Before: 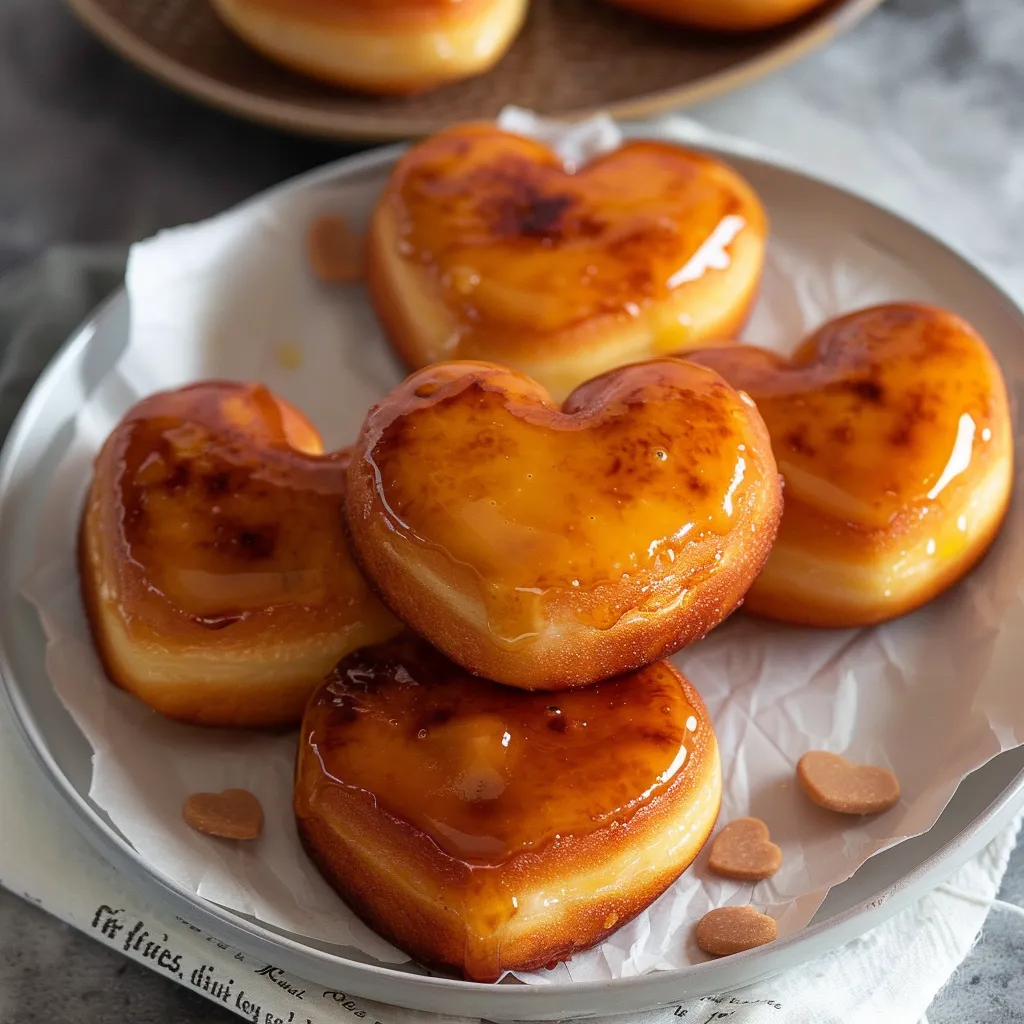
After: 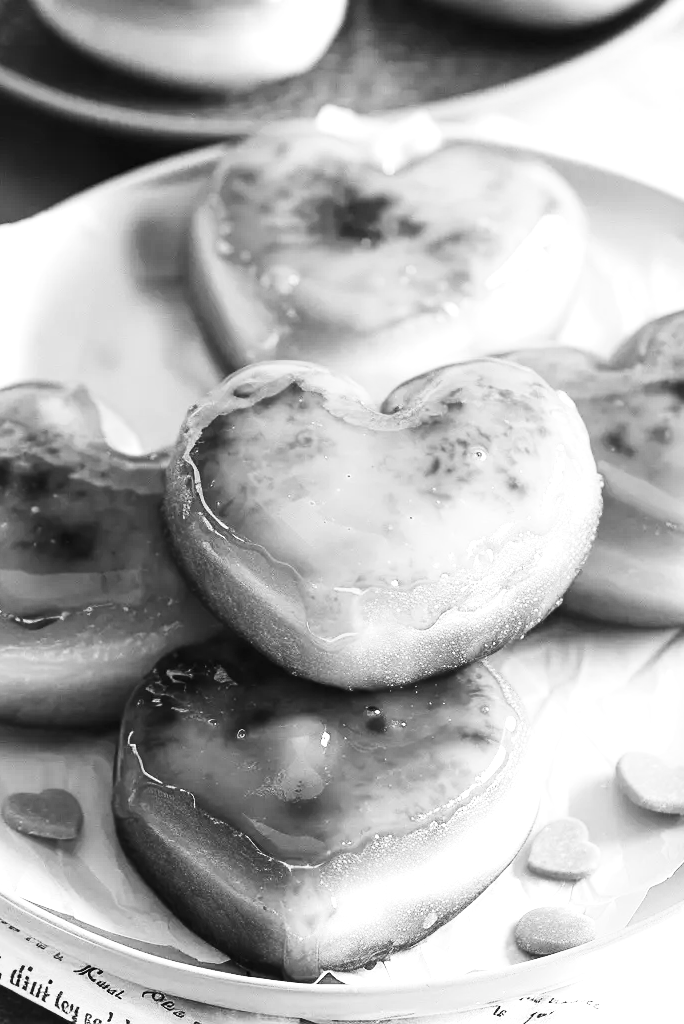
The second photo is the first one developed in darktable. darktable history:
color balance rgb: perceptual saturation grading › global saturation 20%, perceptual saturation grading › highlights -50%, perceptual saturation grading › shadows 30%, perceptual brilliance grading › global brilliance 10%, perceptual brilliance grading › shadows 15%
white balance: emerald 1
exposure: black level correction 0, exposure 0.9 EV, compensate highlight preservation false
crop and rotate: left 17.732%, right 15.423%
contrast equalizer: y [[0.5, 0.5, 0.468, 0.5, 0.5, 0.5], [0.5 ×6], [0.5 ×6], [0 ×6], [0 ×6]]
color calibration: output gray [0.267, 0.423, 0.261, 0], illuminant same as pipeline (D50), adaptation none (bypass)
contrast brightness saturation: contrast 0.4, brightness 0.1, saturation 0.21
